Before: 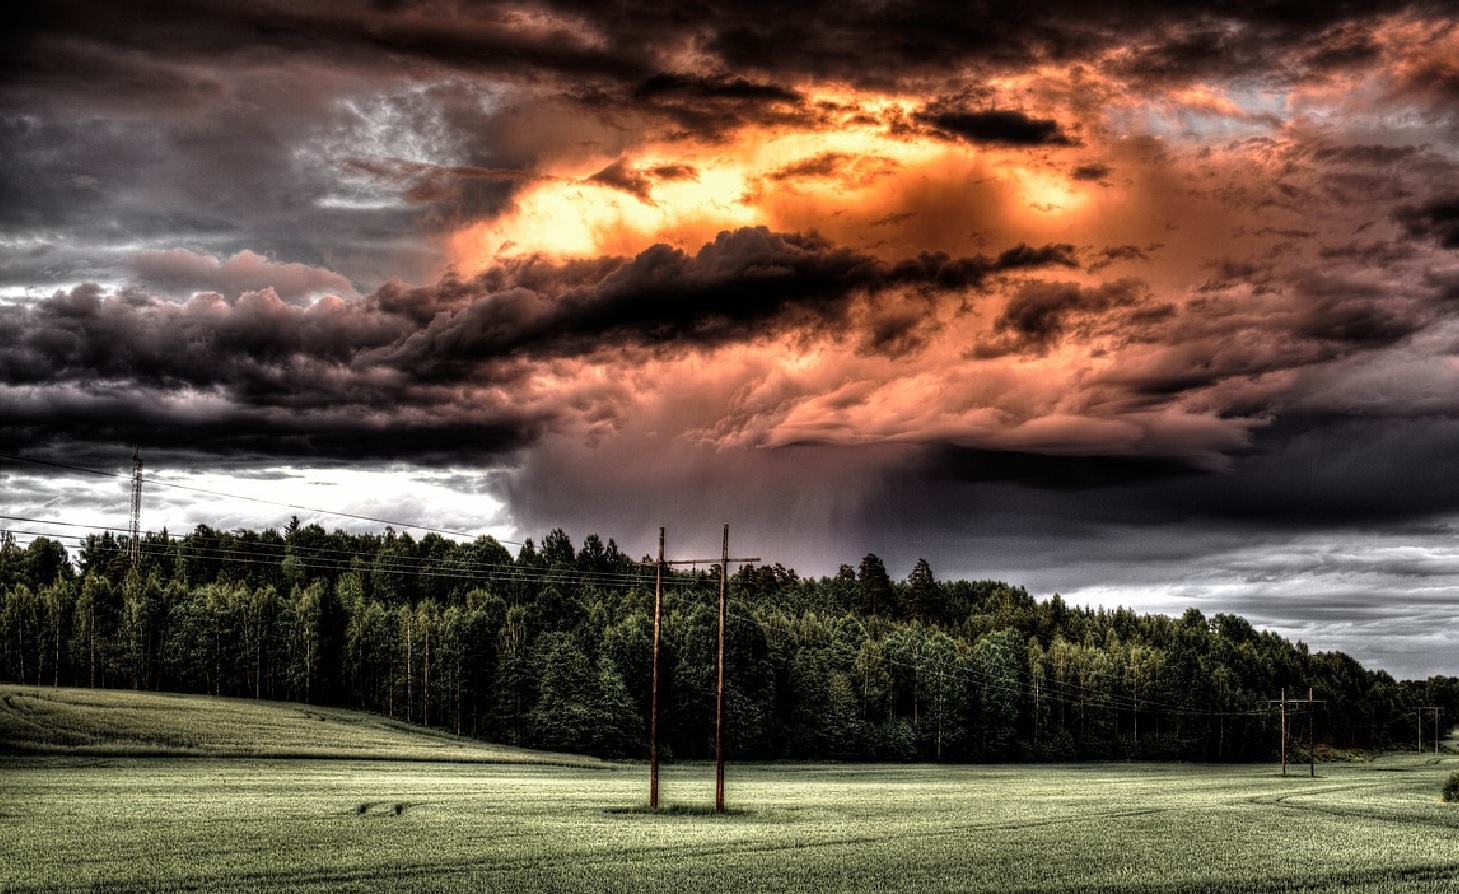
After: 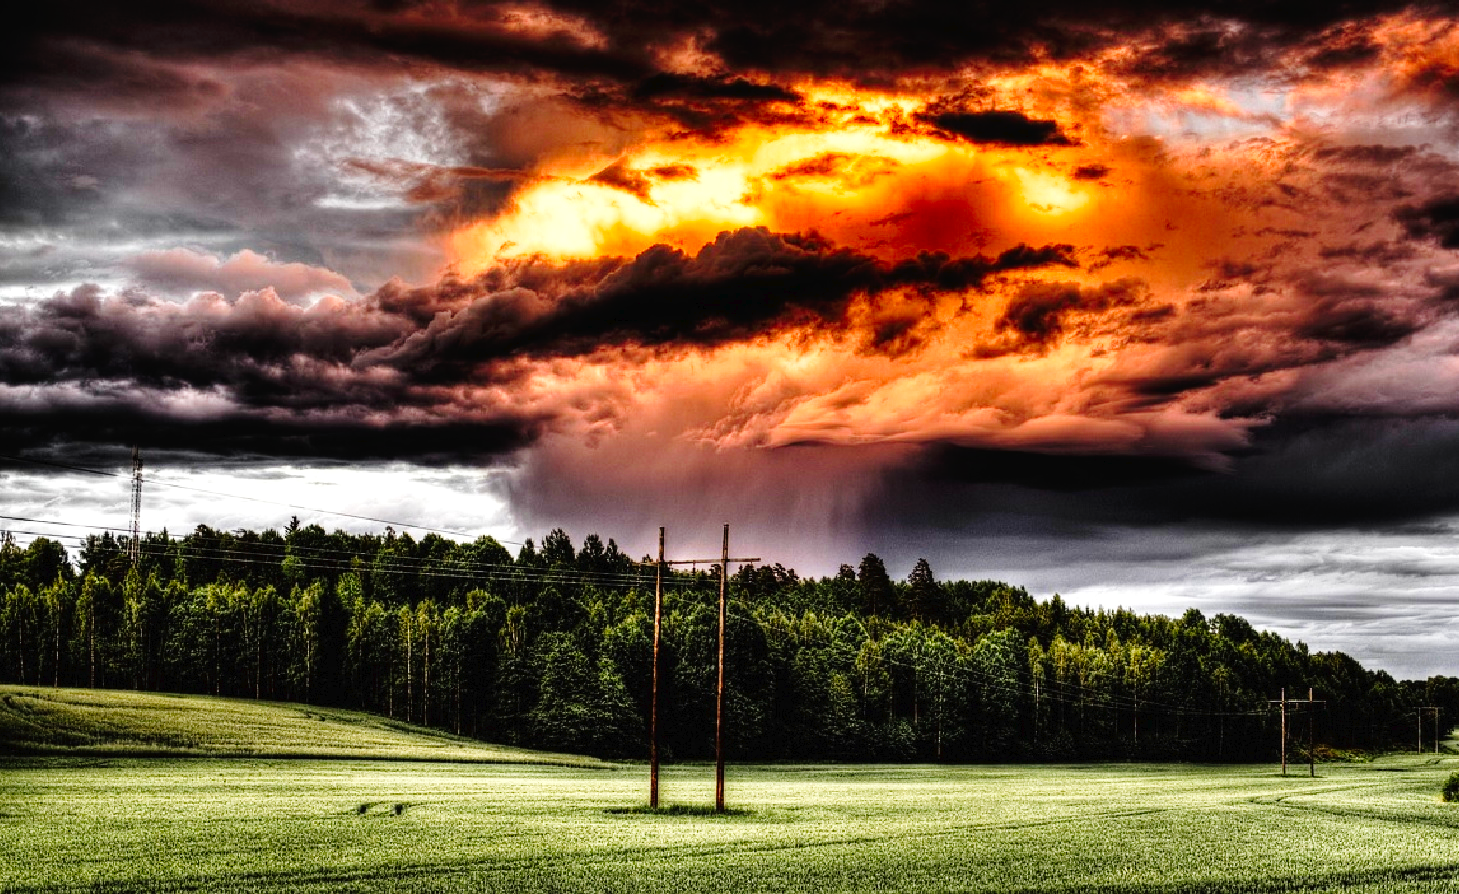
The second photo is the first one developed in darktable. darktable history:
shadows and highlights: shadows 13.45, white point adjustment 1.13, soften with gaussian
tone curve: curves: ch0 [(0, 0) (0.003, 0.016) (0.011, 0.019) (0.025, 0.023) (0.044, 0.029) (0.069, 0.042) (0.1, 0.068) (0.136, 0.101) (0.177, 0.143) (0.224, 0.21) (0.277, 0.289) (0.335, 0.379) (0.399, 0.476) (0.468, 0.569) (0.543, 0.654) (0.623, 0.75) (0.709, 0.822) (0.801, 0.893) (0.898, 0.946) (1, 1)], preserve colors none
contrast brightness saturation: saturation 0.496
